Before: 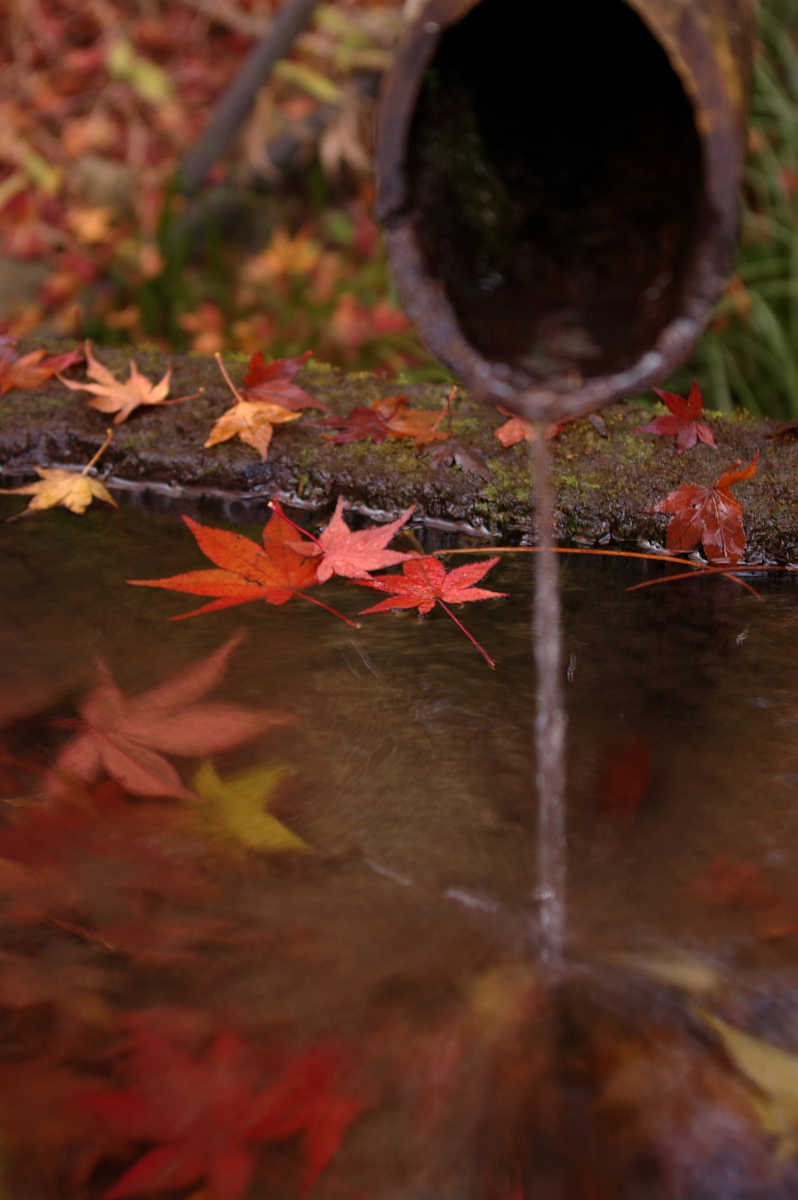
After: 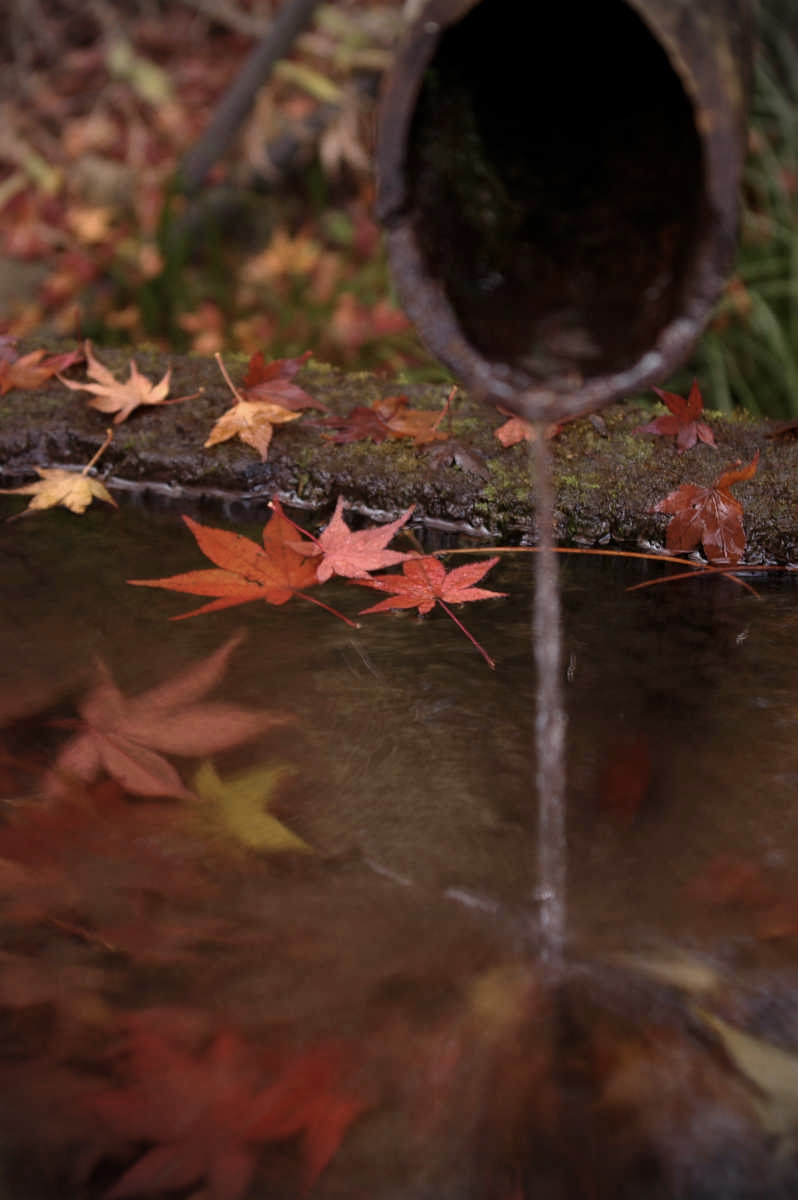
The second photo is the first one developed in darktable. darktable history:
vignetting: fall-off start 88.03%, fall-off radius 24.9%
contrast brightness saturation: contrast 0.06, brightness -0.01, saturation -0.23
